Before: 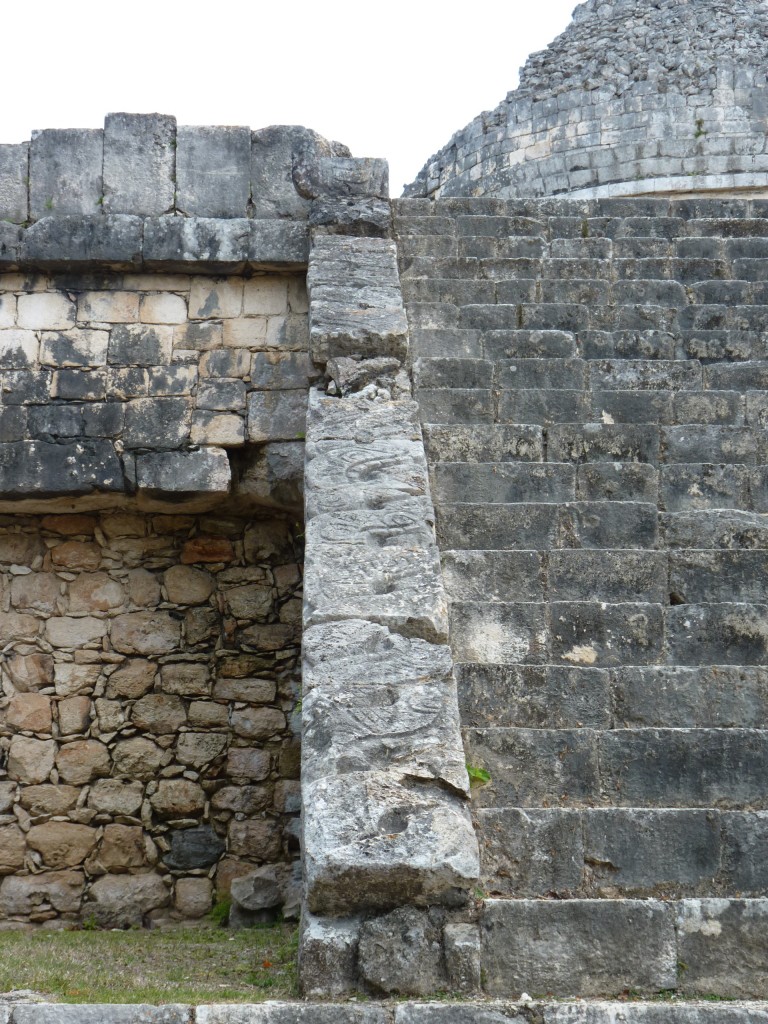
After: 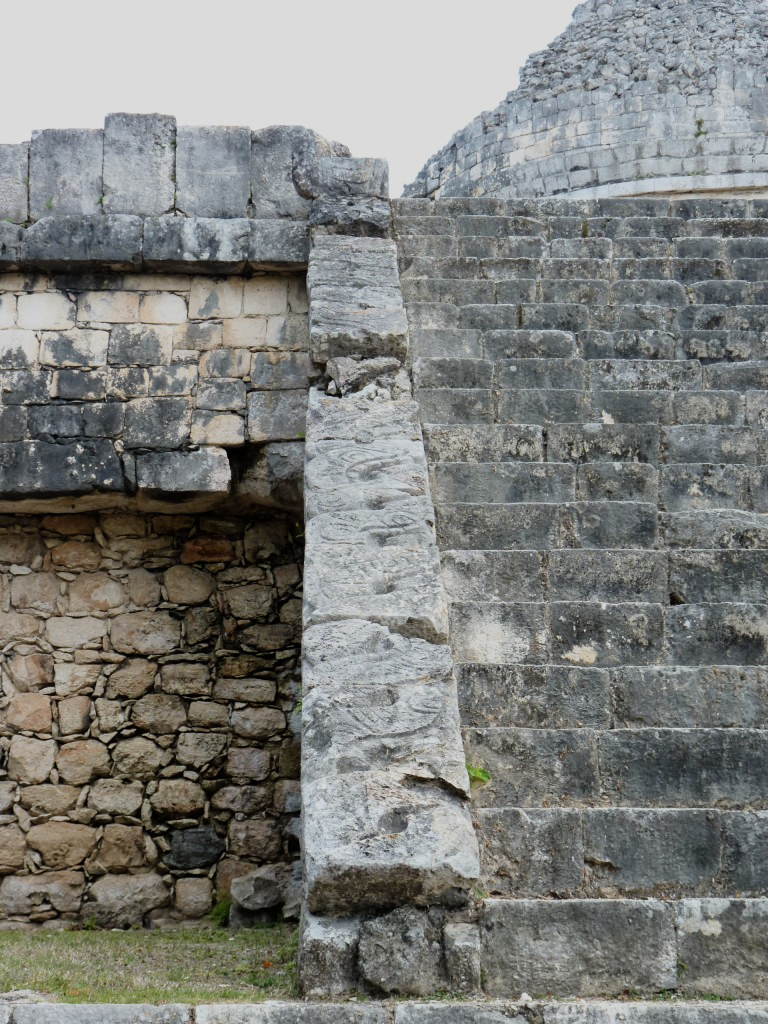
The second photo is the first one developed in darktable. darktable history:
haze removal: adaptive false
tone curve: curves: ch0 [(0, 0) (0.251, 0.254) (0.689, 0.733) (1, 1)], color space Lab, independent channels, preserve colors none
filmic rgb: black relative exposure -7.65 EV, white relative exposure 4.56 EV, hardness 3.61
